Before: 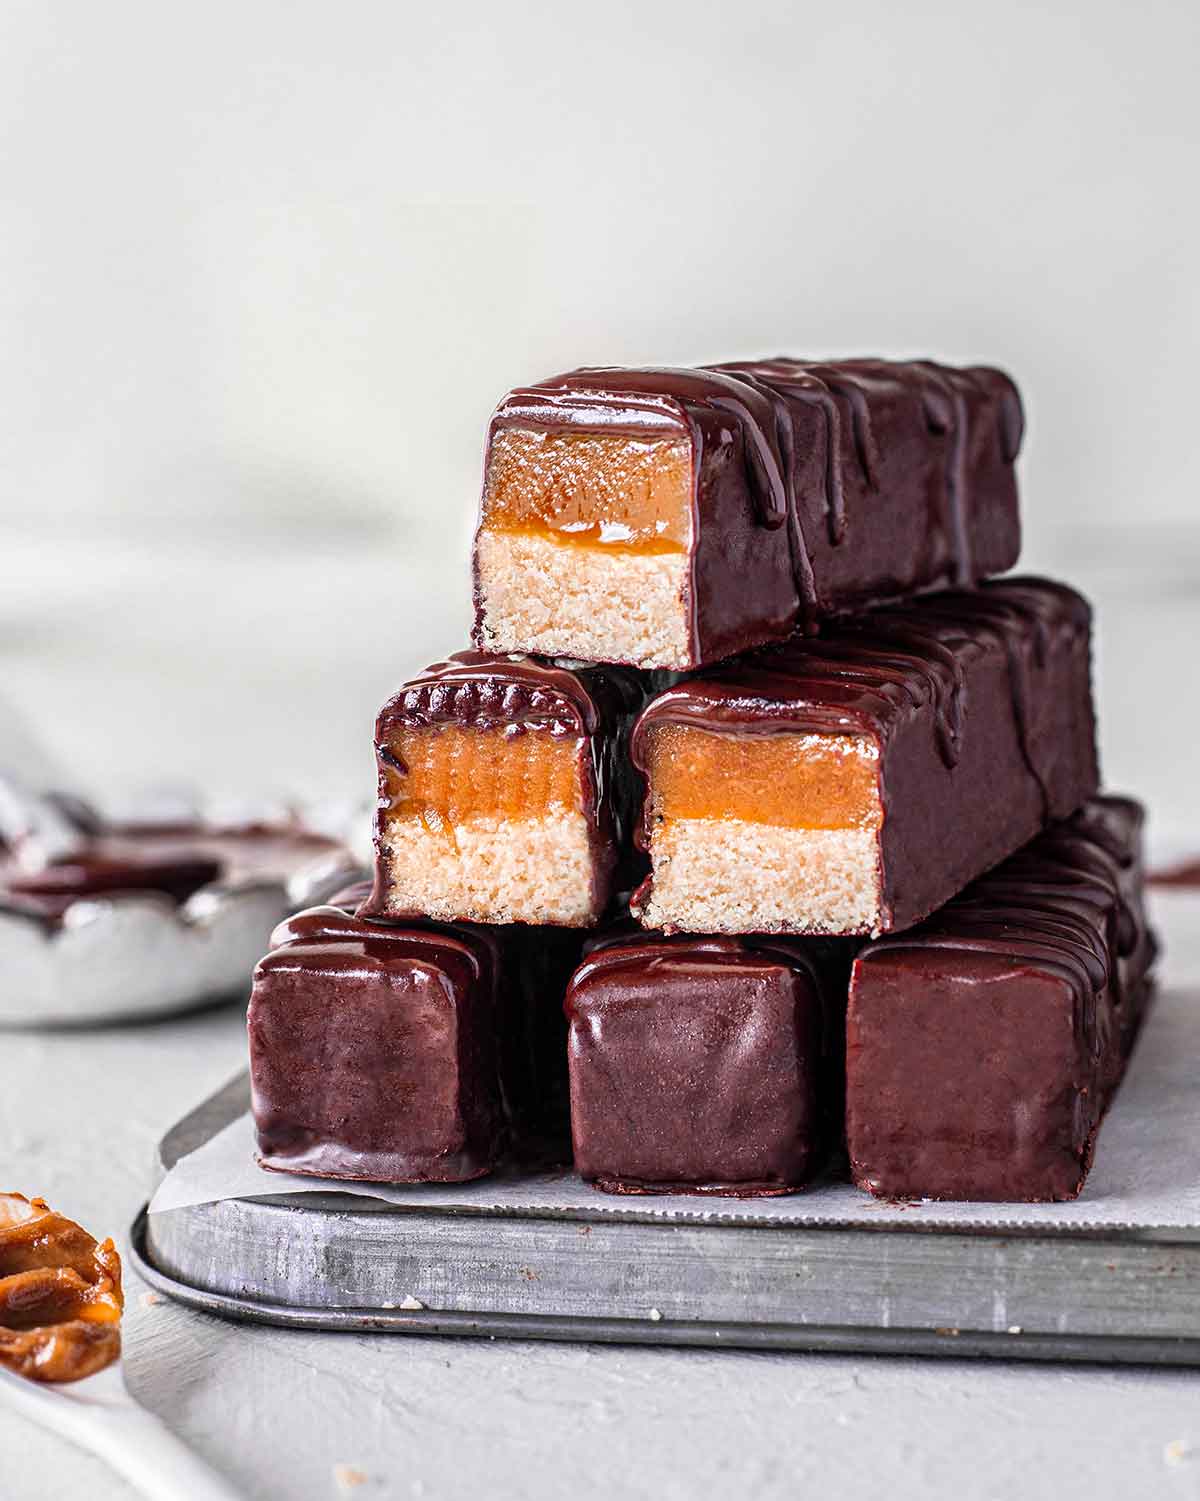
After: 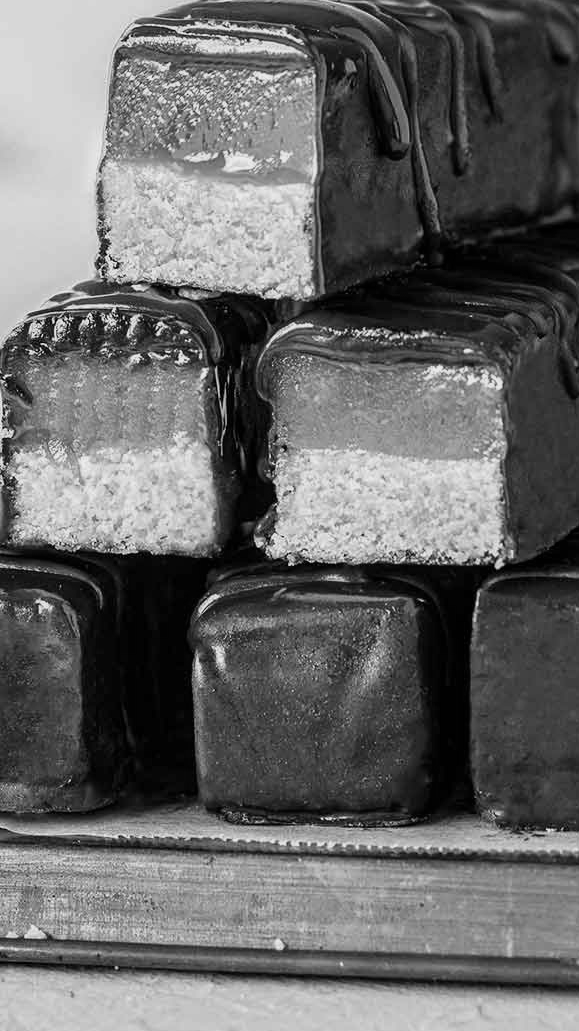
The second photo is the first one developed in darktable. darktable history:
crop: left 31.379%, top 24.658%, right 20.326%, bottom 6.628%
monochrome: a -74.22, b 78.2
white balance: red 0.967, blue 1.119, emerald 0.756
